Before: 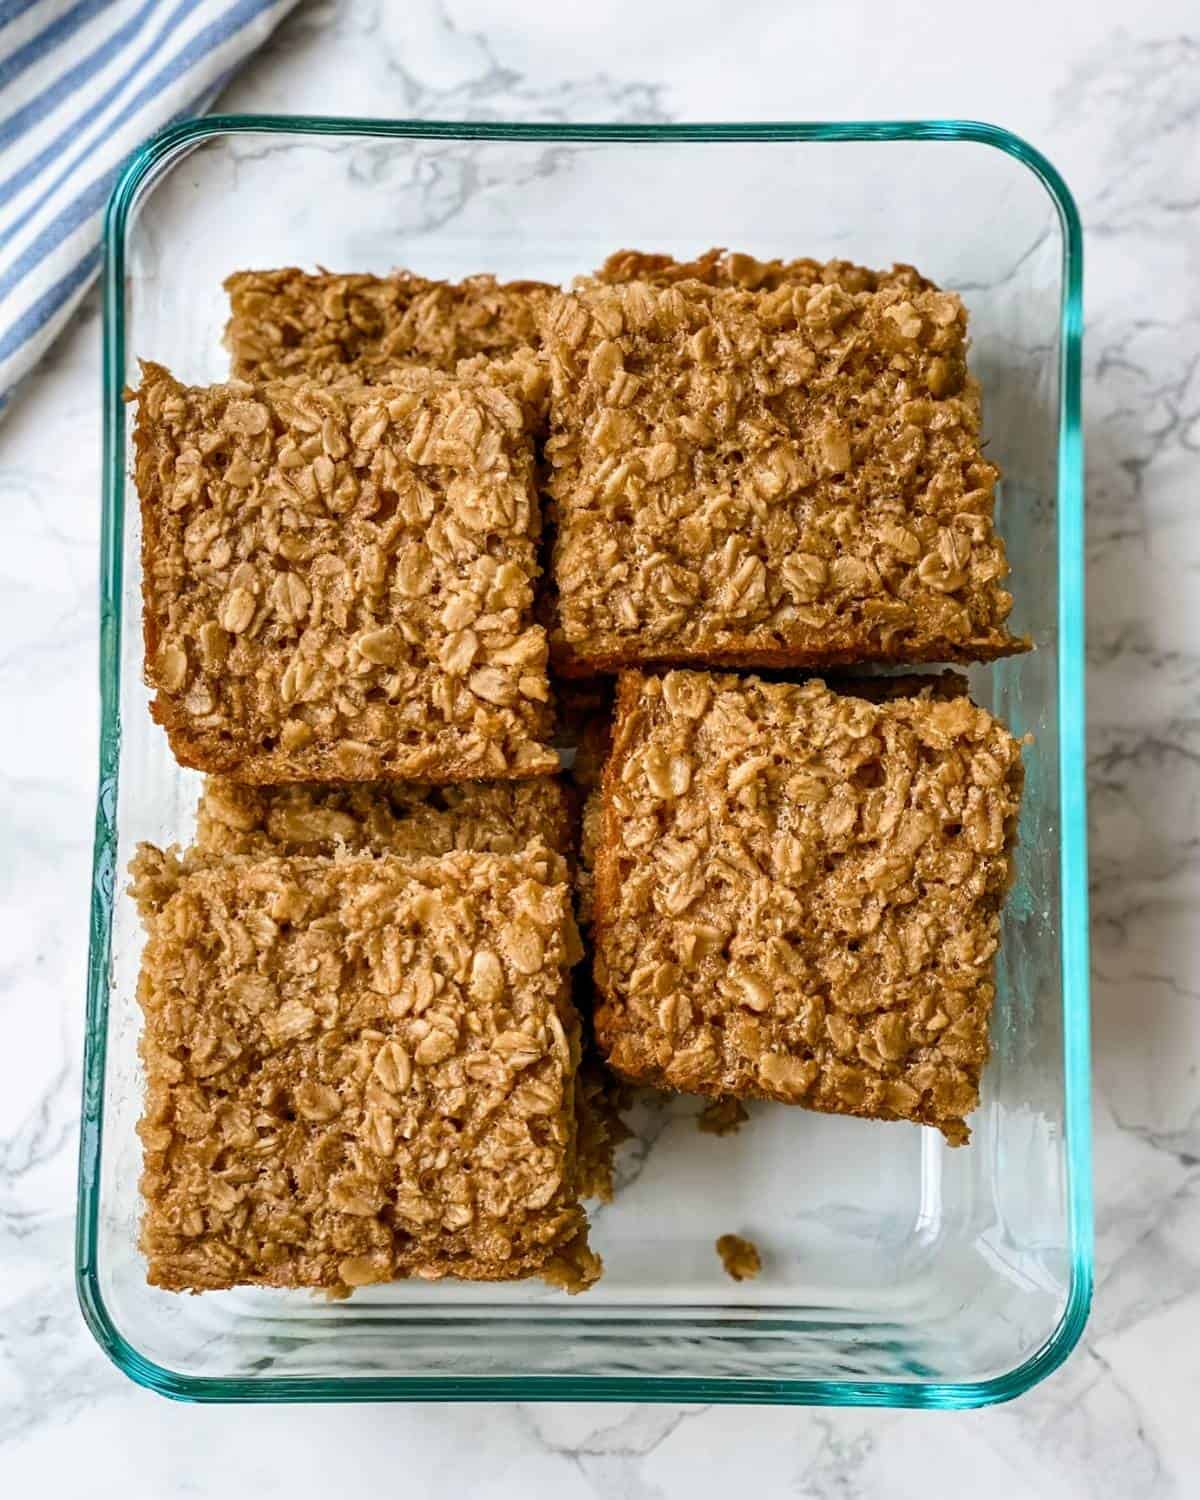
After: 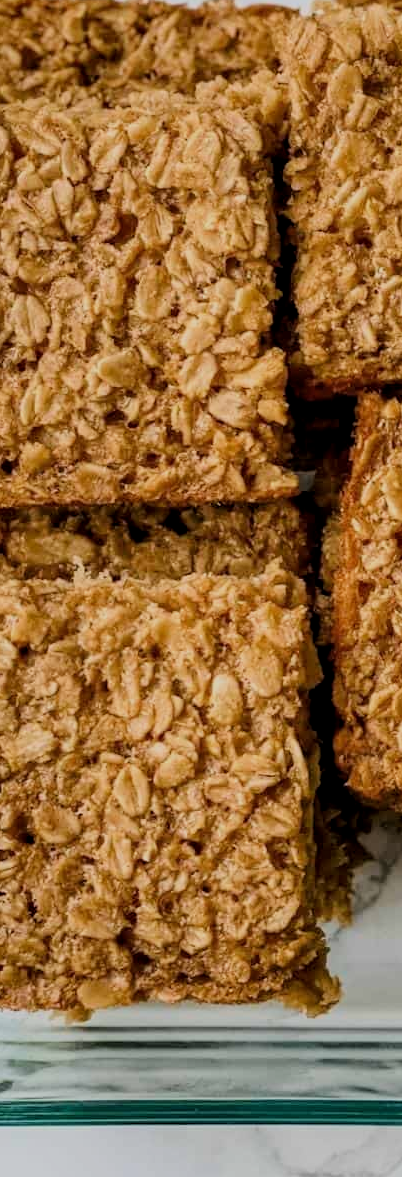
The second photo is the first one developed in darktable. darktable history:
filmic rgb: black relative exposure -7.15 EV, white relative exposure 5.36 EV, hardness 3.02, color science v6 (2022)
crop and rotate: left 21.77%, top 18.528%, right 44.676%, bottom 2.997%
local contrast: highlights 100%, shadows 100%, detail 120%, midtone range 0.2
